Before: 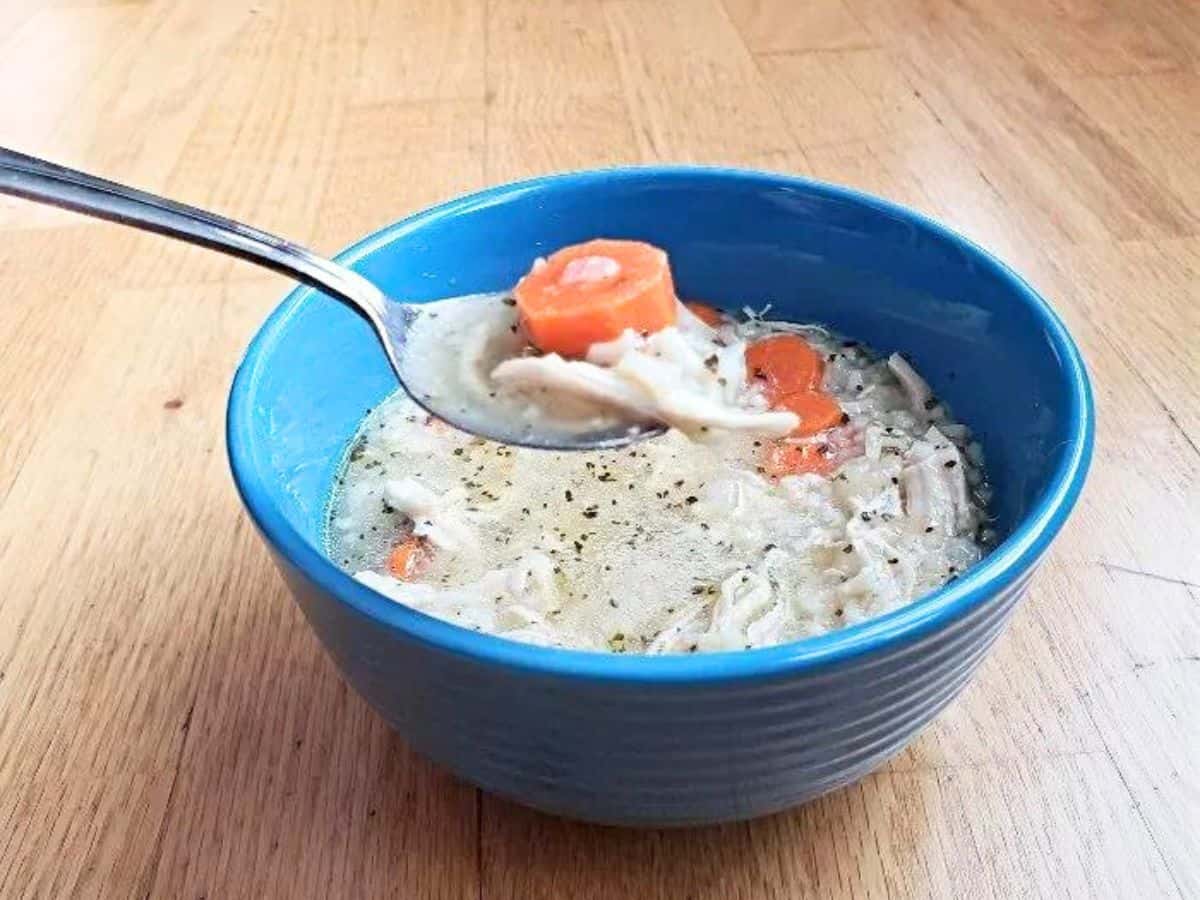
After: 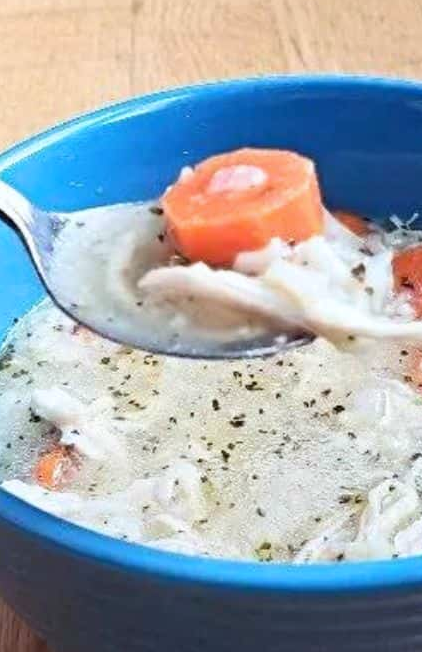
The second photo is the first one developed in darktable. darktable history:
crop and rotate: left 29.476%, top 10.214%, right 35.32%, bottom 17.333%
white balance: red 0.988, blue 1.017
tone equalizer: on, module defaults
